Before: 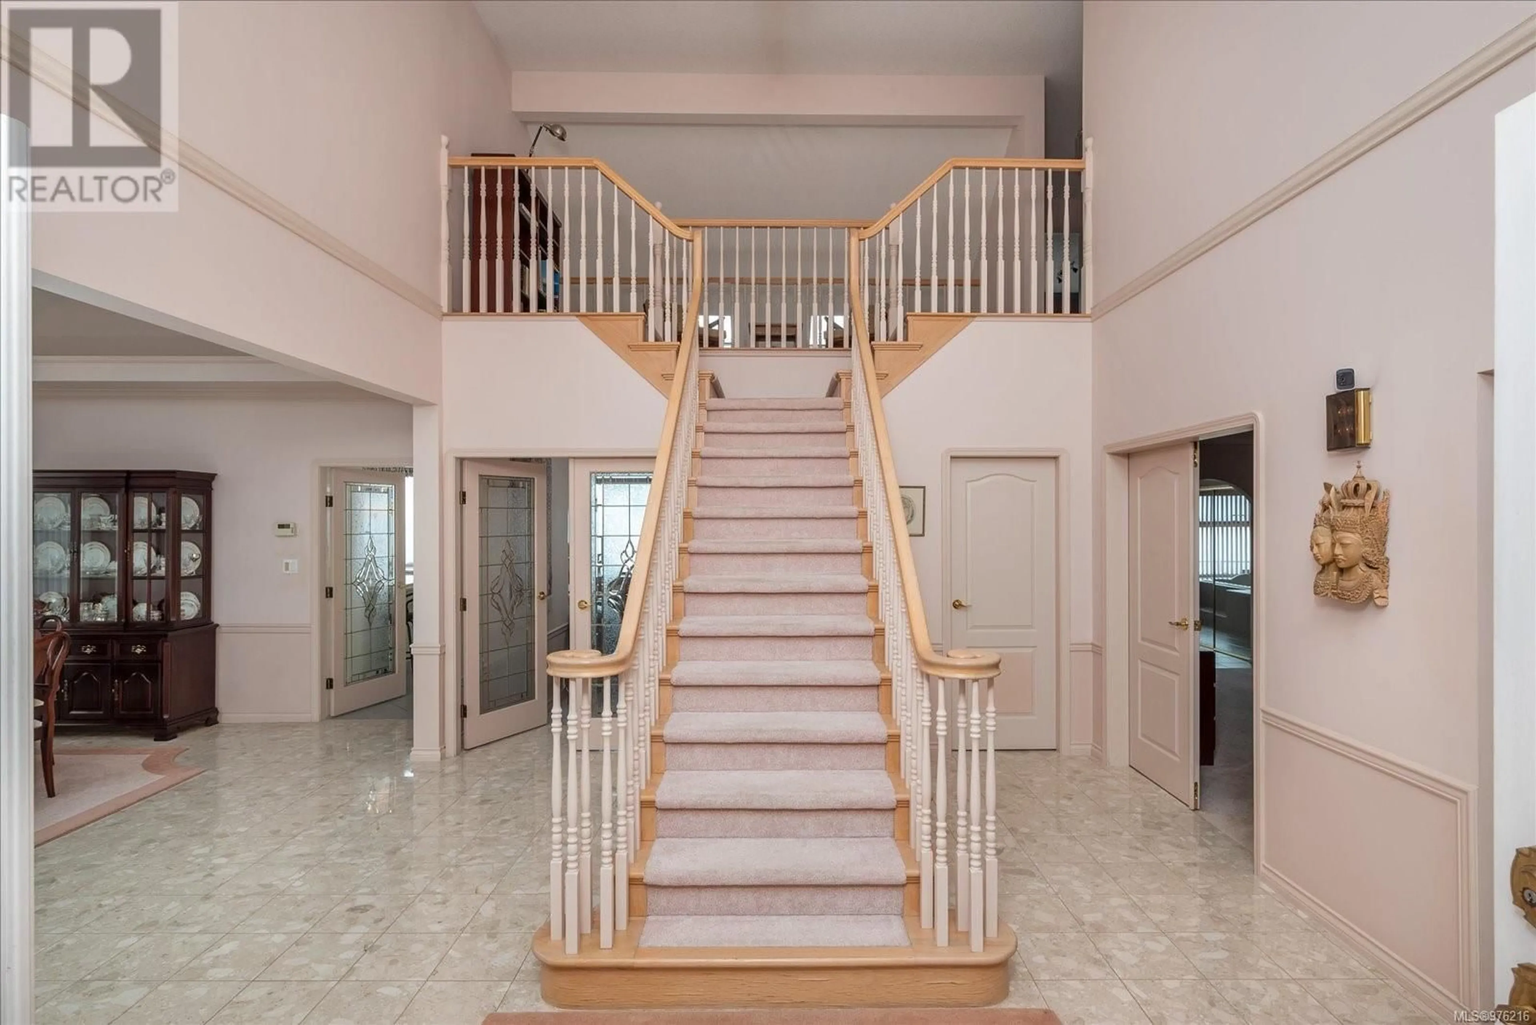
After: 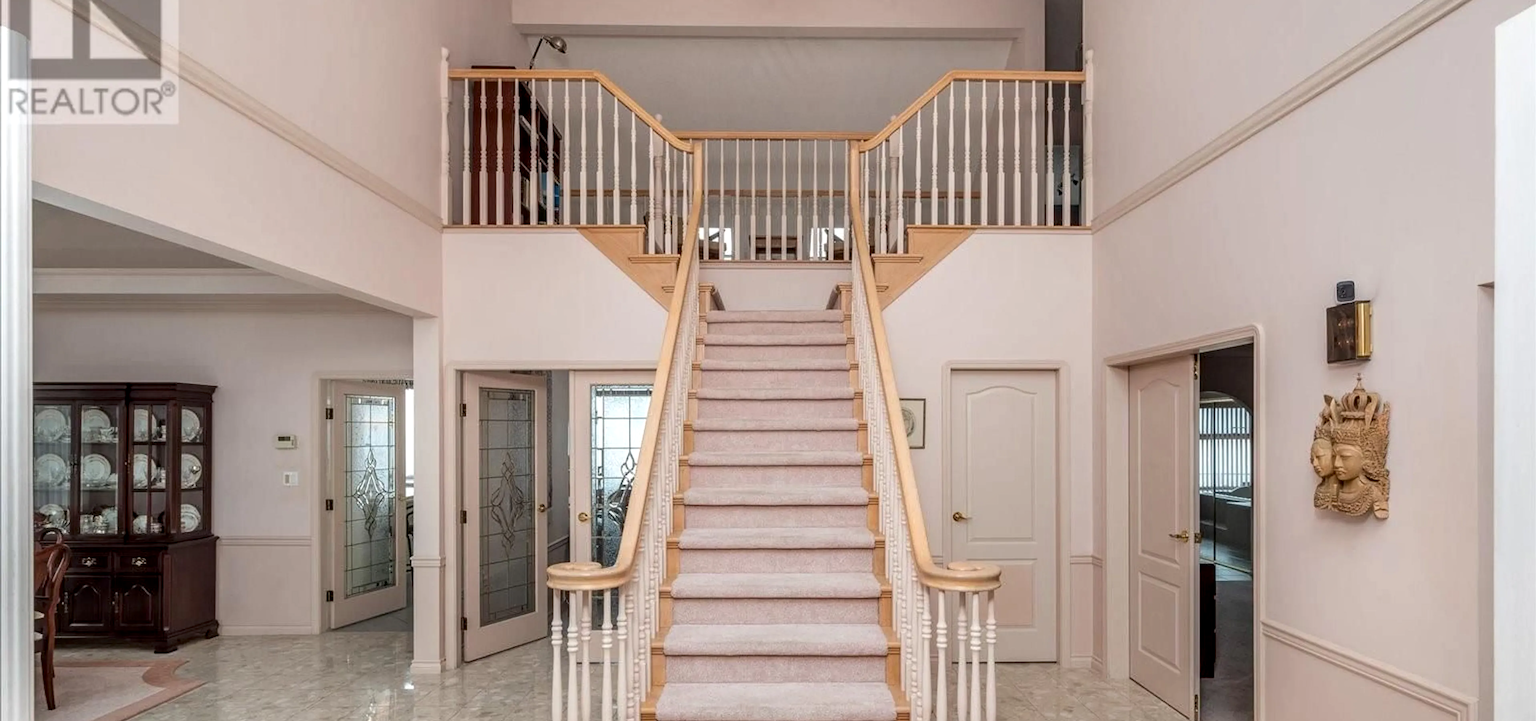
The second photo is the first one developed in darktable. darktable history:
shadows and highlights: shadows -30.93, highlights 30.46
local contrast: on, module defaults
crop and rotate: top 8.592%, bottom 21.014%
